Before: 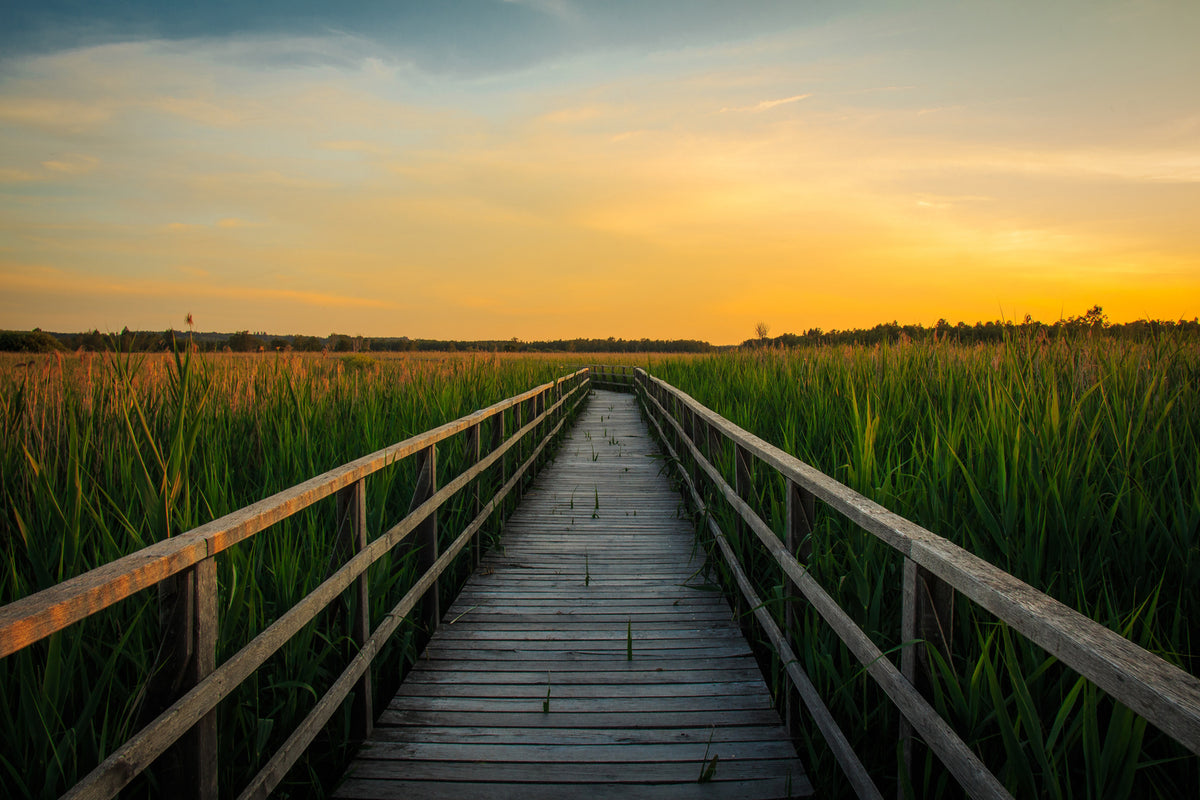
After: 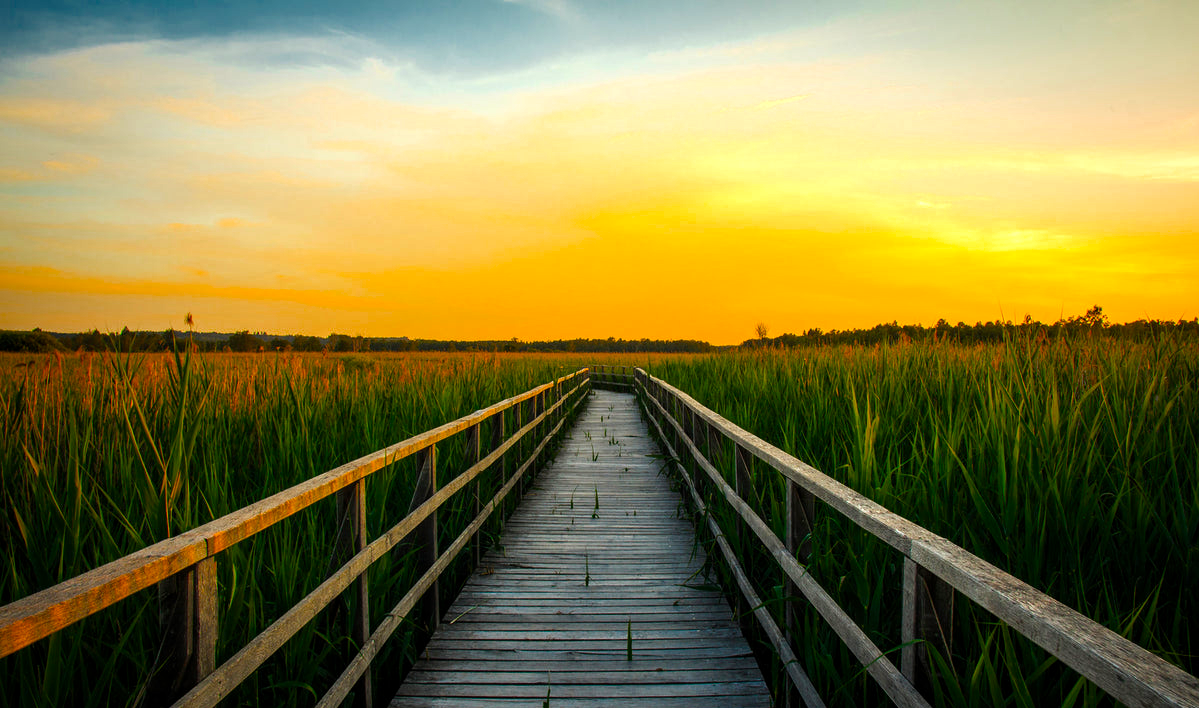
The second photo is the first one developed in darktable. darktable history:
crop and rotate: top 0%, bottom 11.449%
color balance rgb: shadows lift › chroma 0.994%, shadows lift › hue 115.01°, perceptual saturation grading › global saturation 25.125%, global vibrance 6.365%, contrast 12.921%, saturation formula JzAzBz (2021)
exposure: black level correction 0.001, exposure 0.499 EV, compensate highlight preservation false
